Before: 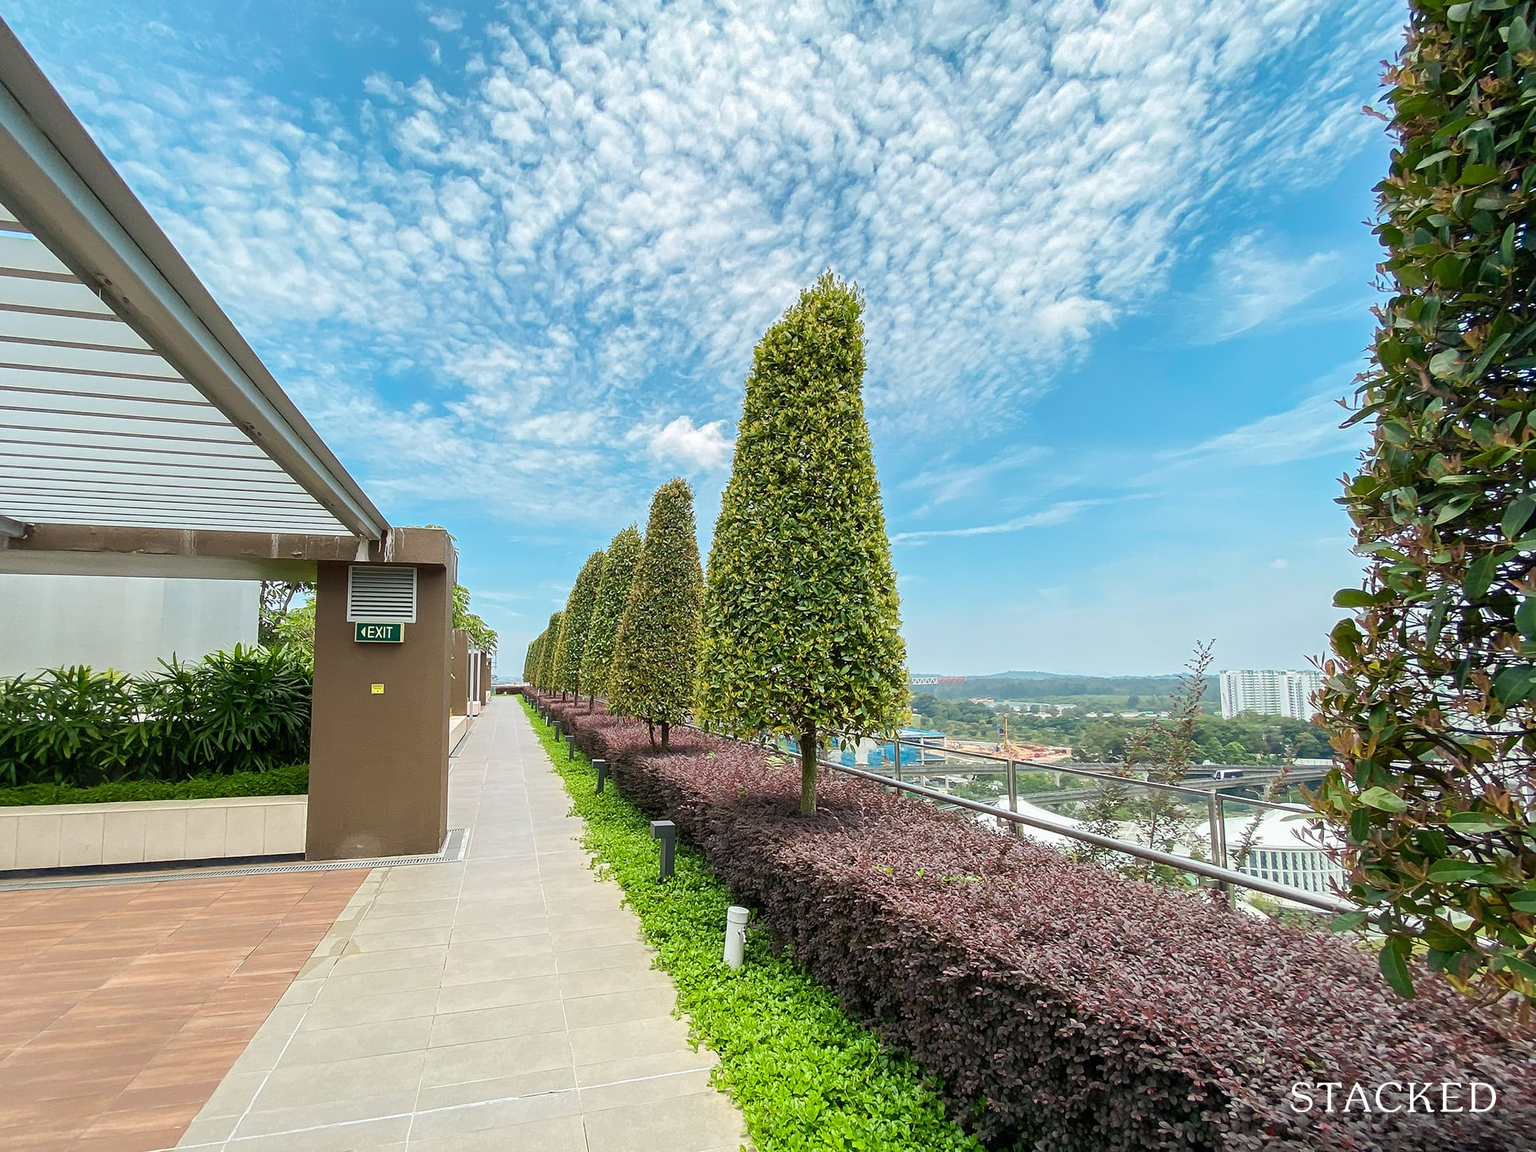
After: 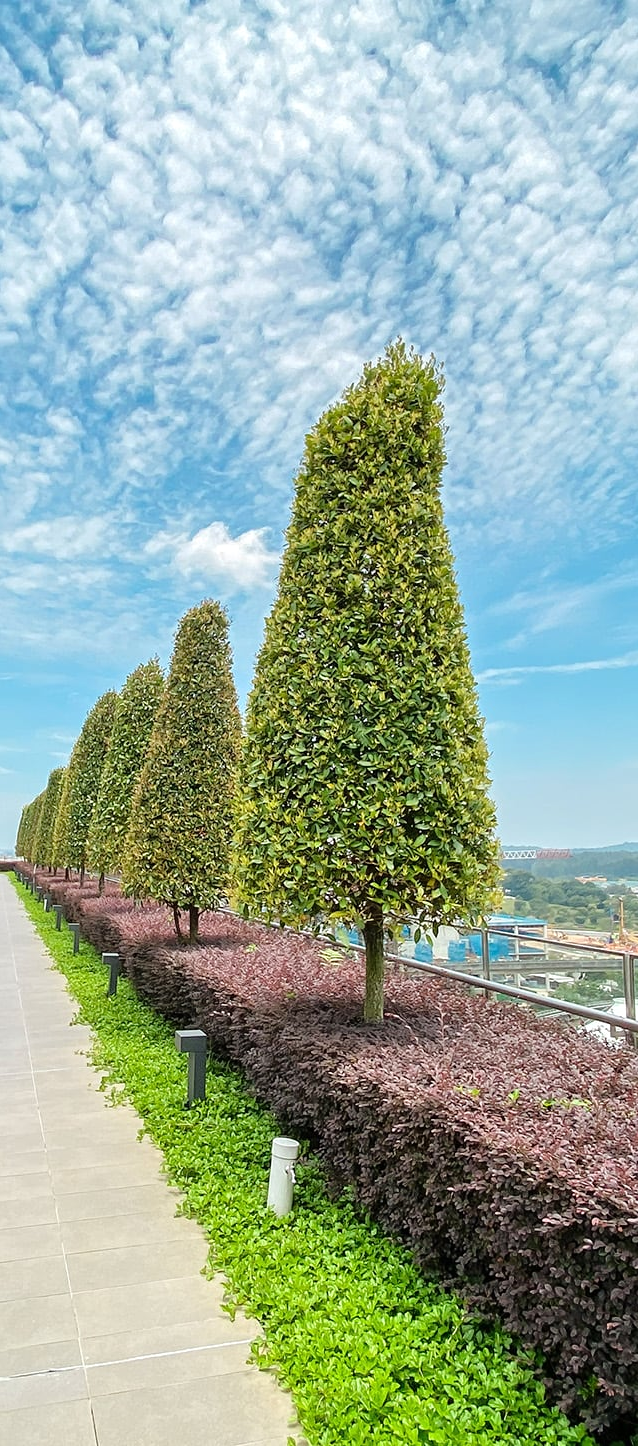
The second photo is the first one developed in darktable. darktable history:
crop: left 33.249%, right 33.644%
tone equalizer: -8 EV 0.004 EV, -7 EV -0.037 EV, -6 EV 0.034 EV, -5 EV 0.032 EV, -4 EV 0.285 EV, -3 EV 0.636 EV, -2 EV 0.588 EV, -1 EV 0.187 EV, +0 EV 0.049 EV
